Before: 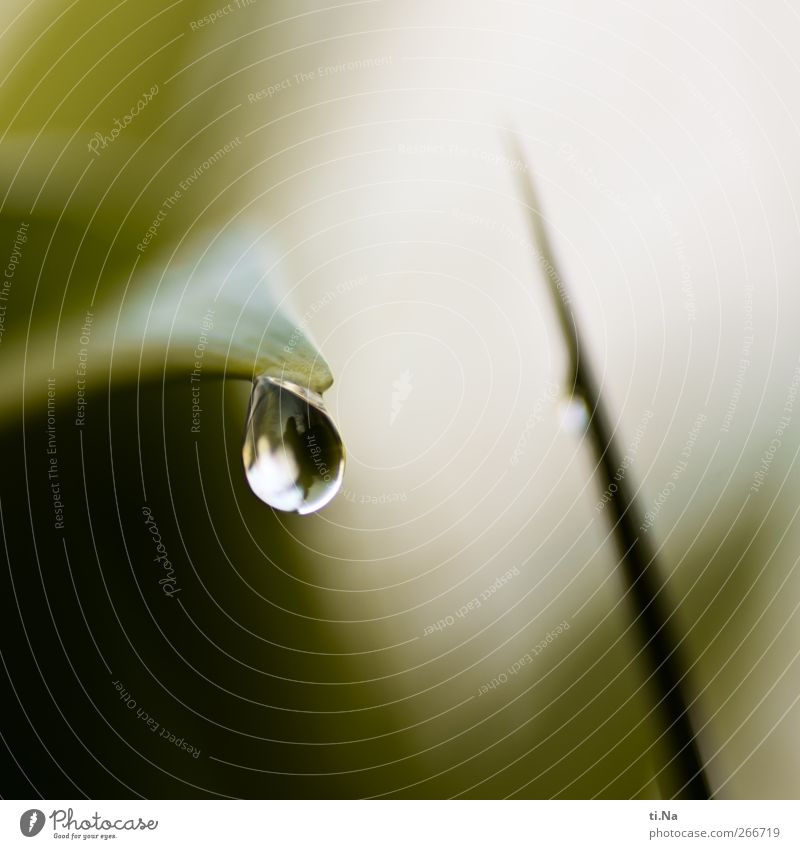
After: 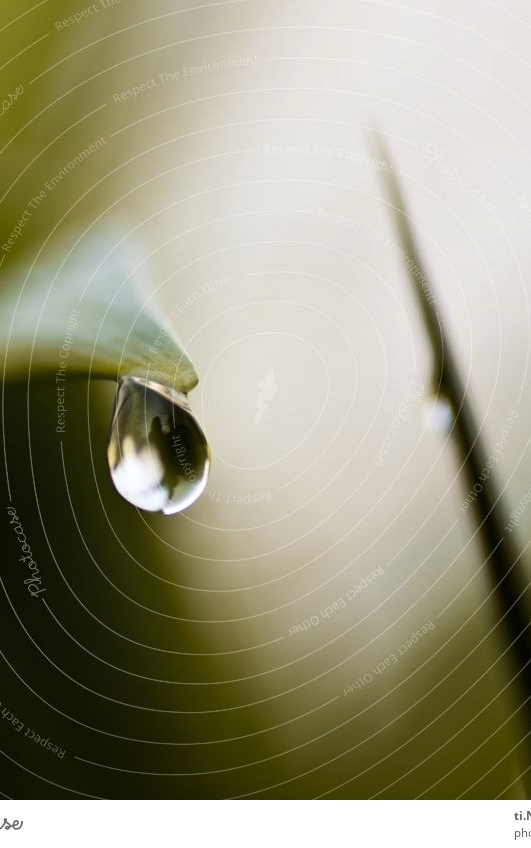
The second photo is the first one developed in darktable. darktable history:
shadows and highlights: shadows 49.04, highlights -40.53, soften with gaussian
crop: left 16.964%, right 16.529%
